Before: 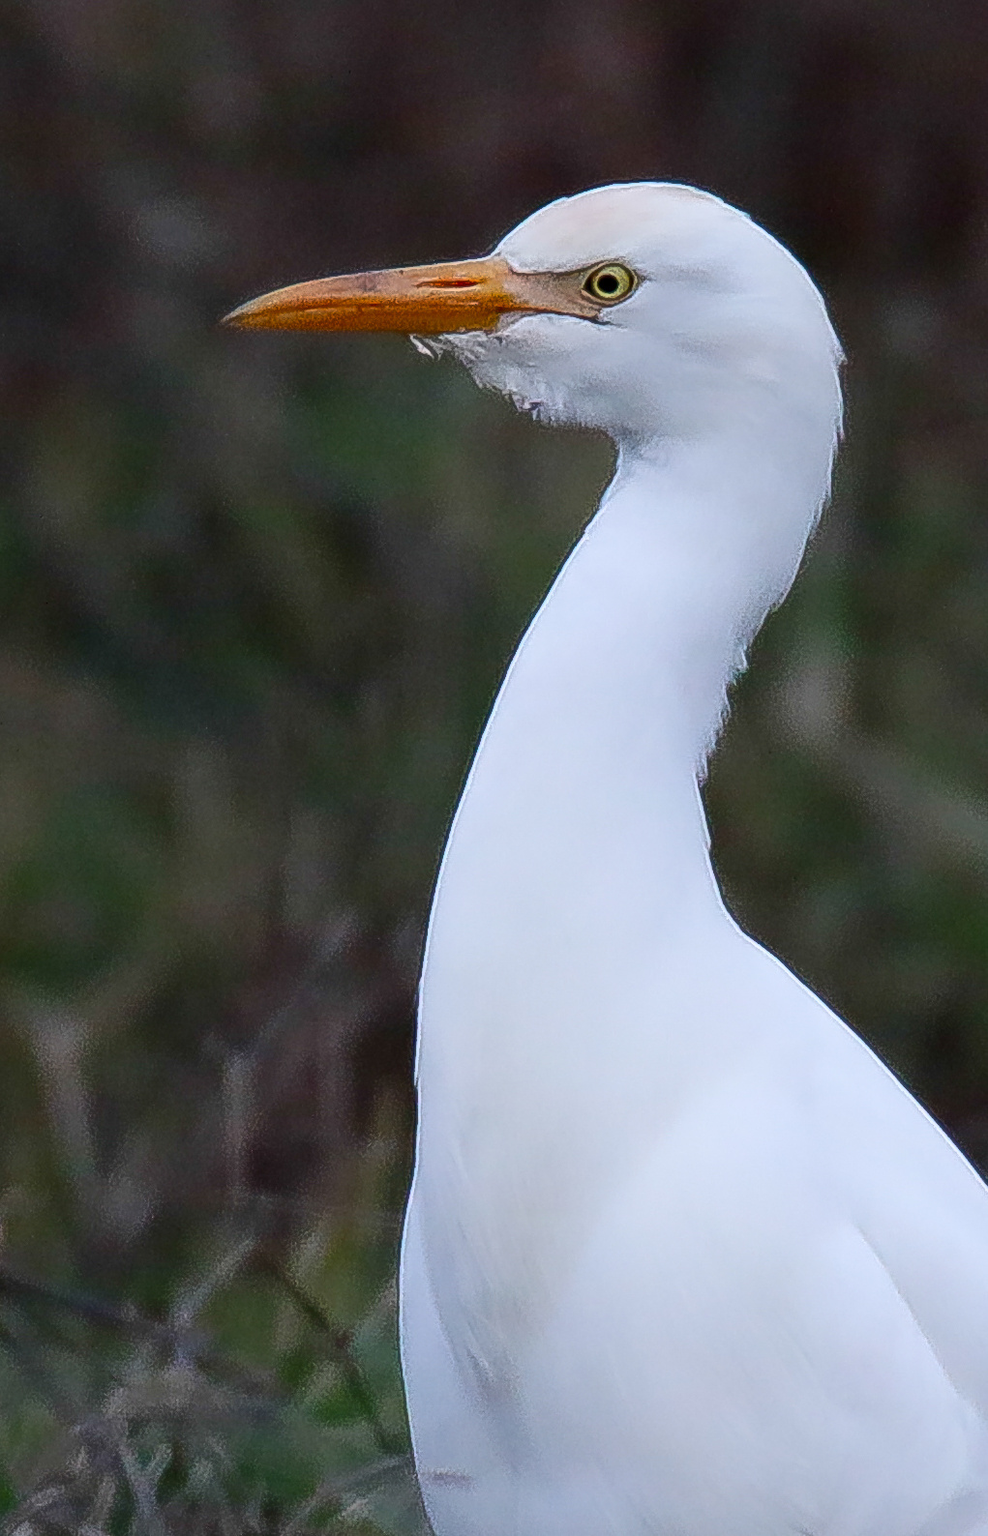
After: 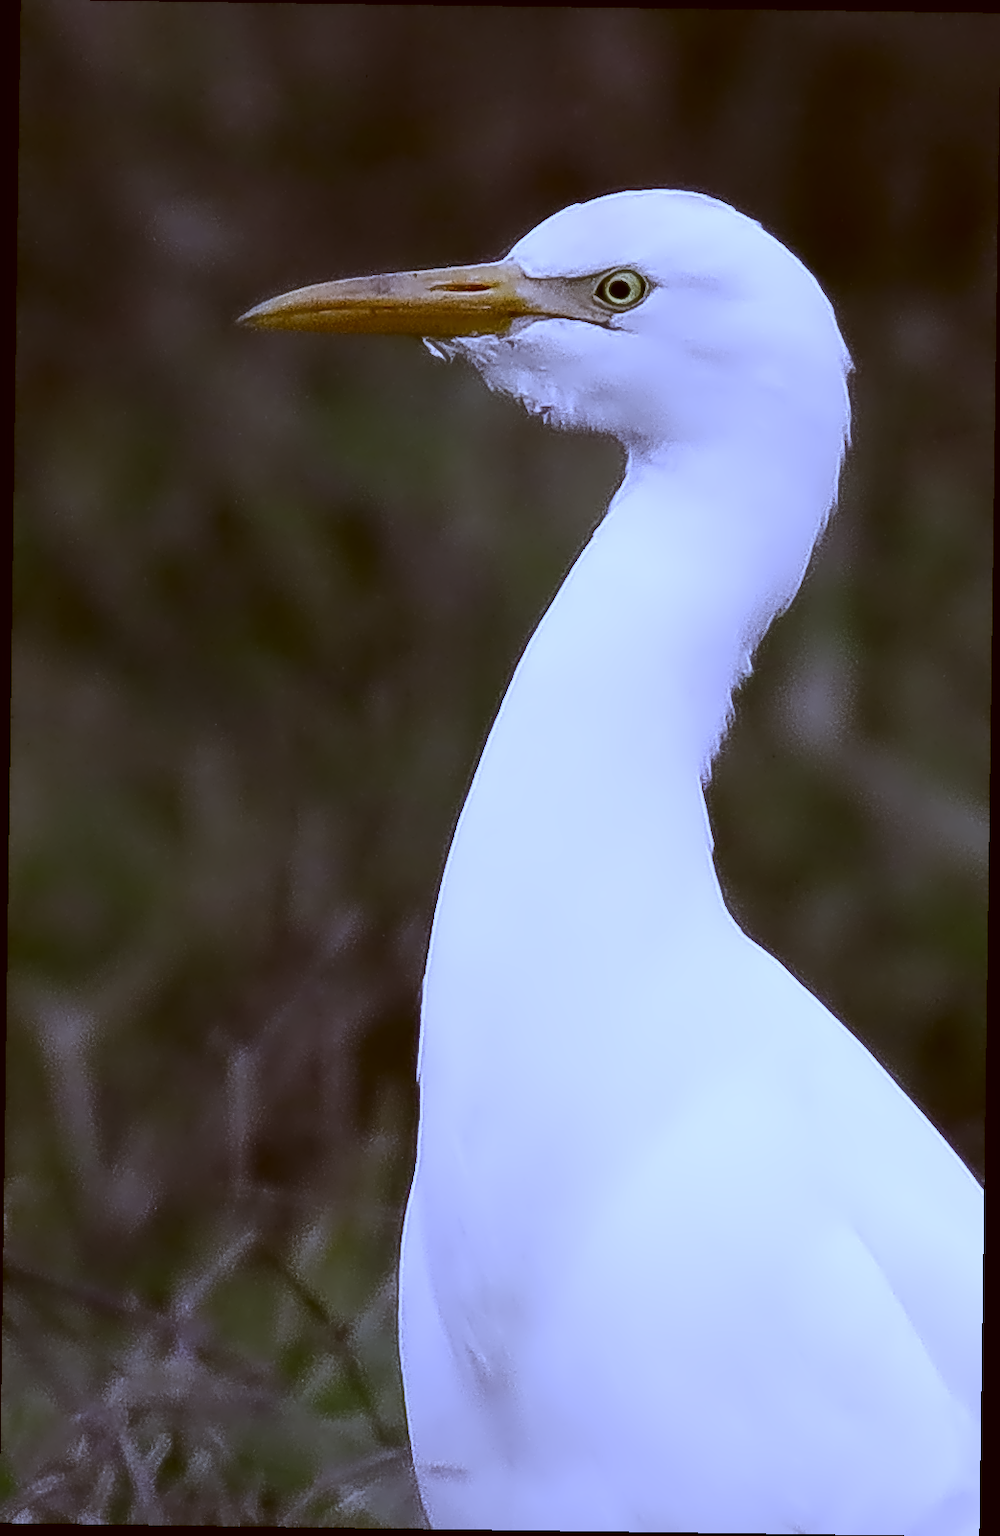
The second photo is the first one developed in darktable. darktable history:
rotate and perspective: rotation 0.8°, automatic cropping off
white balance: red 0.766, blue 1.537
color correction: highlights a* -0.482, highlights b* 0.161, shadows a* 4.66, shadows b* 20.72
contrast equalizer: octaves 7, y [[0.5 ×6], [0.5 ×6], [0.5 ×6], [0, 0.033, 0.067, 0.1, 0.133, 0.167], [0, 0.05, 0.1, 0.15, 0.2, 0.25]]
contrast brightness saturation: contrast 0.1, saturation -0.36
